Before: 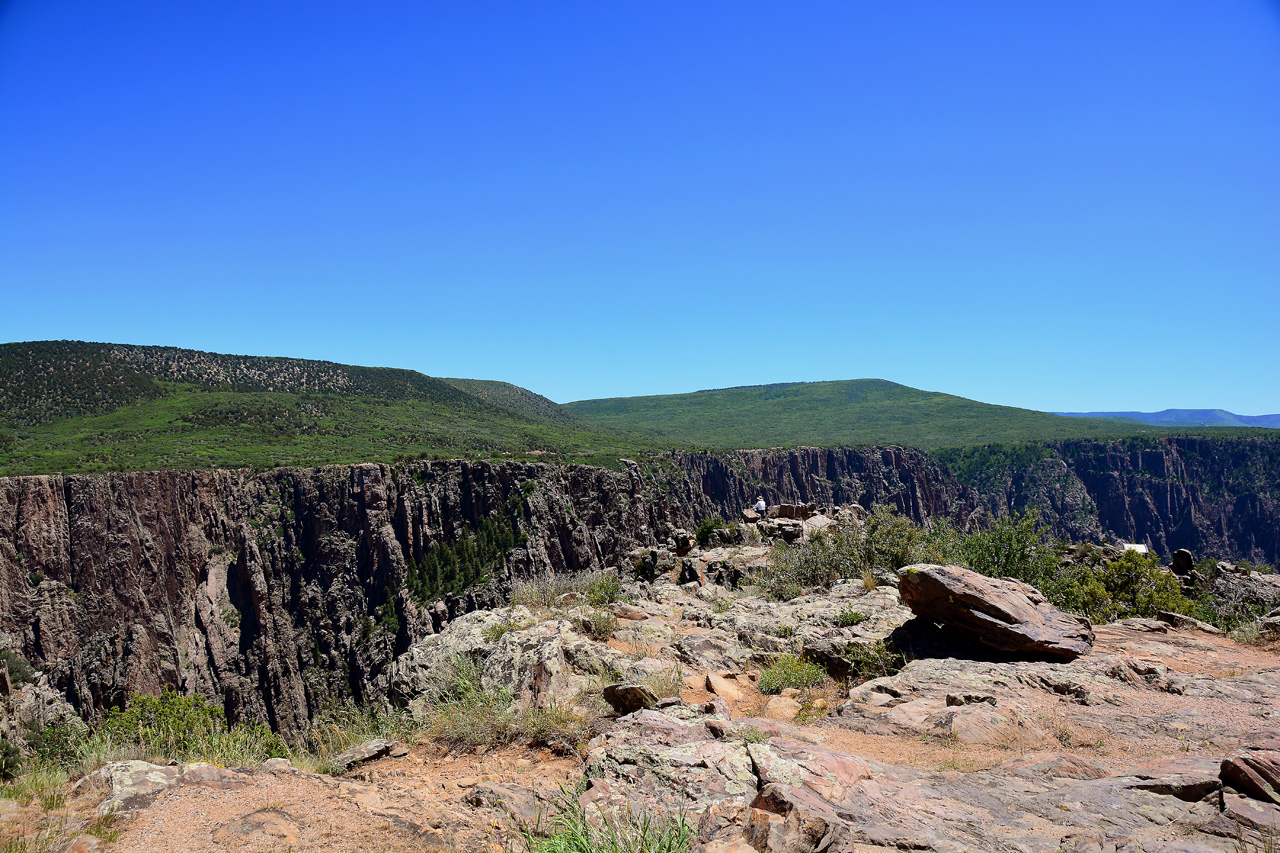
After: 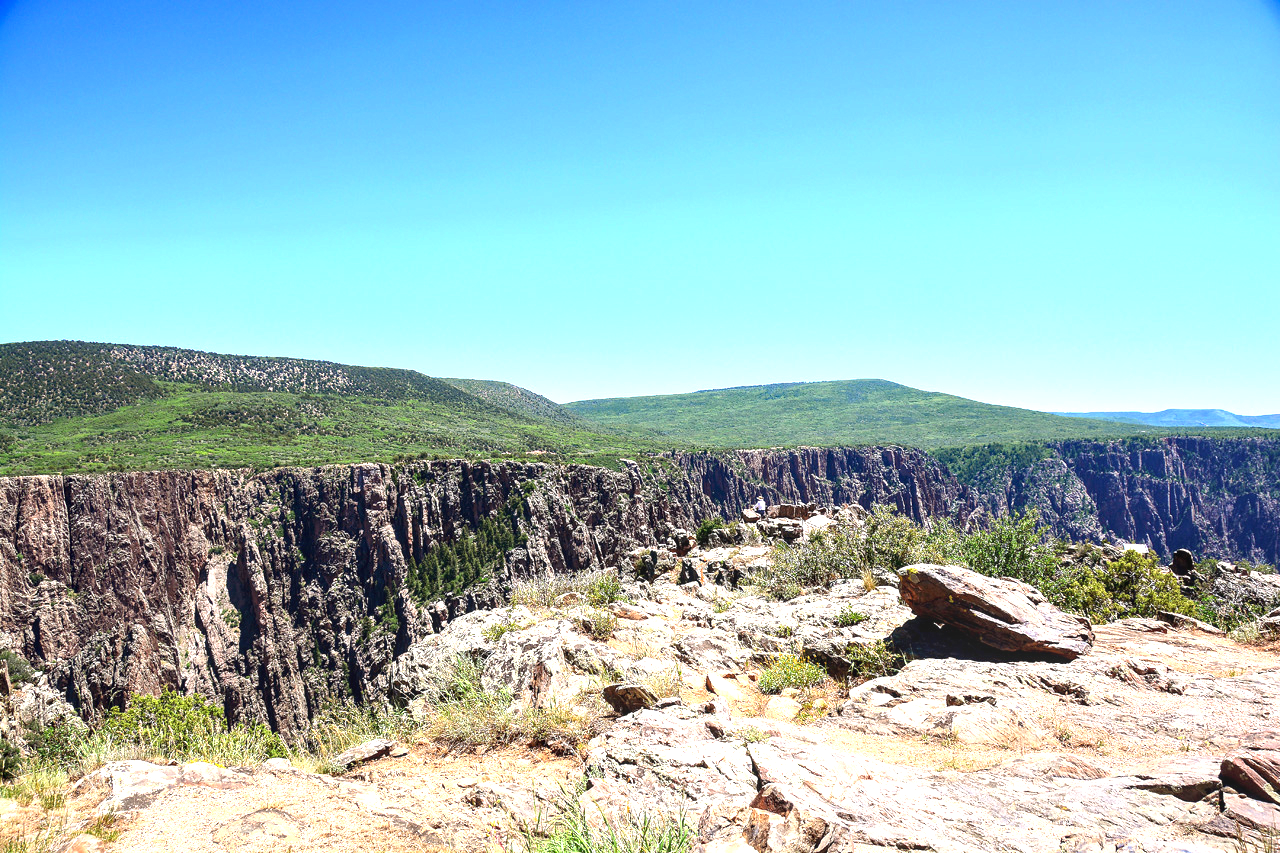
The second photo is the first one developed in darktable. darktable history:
local contrast: on, module defaults
exposure: black level correction 0, exposure 1.489 EV, compensate highlight preservation false
